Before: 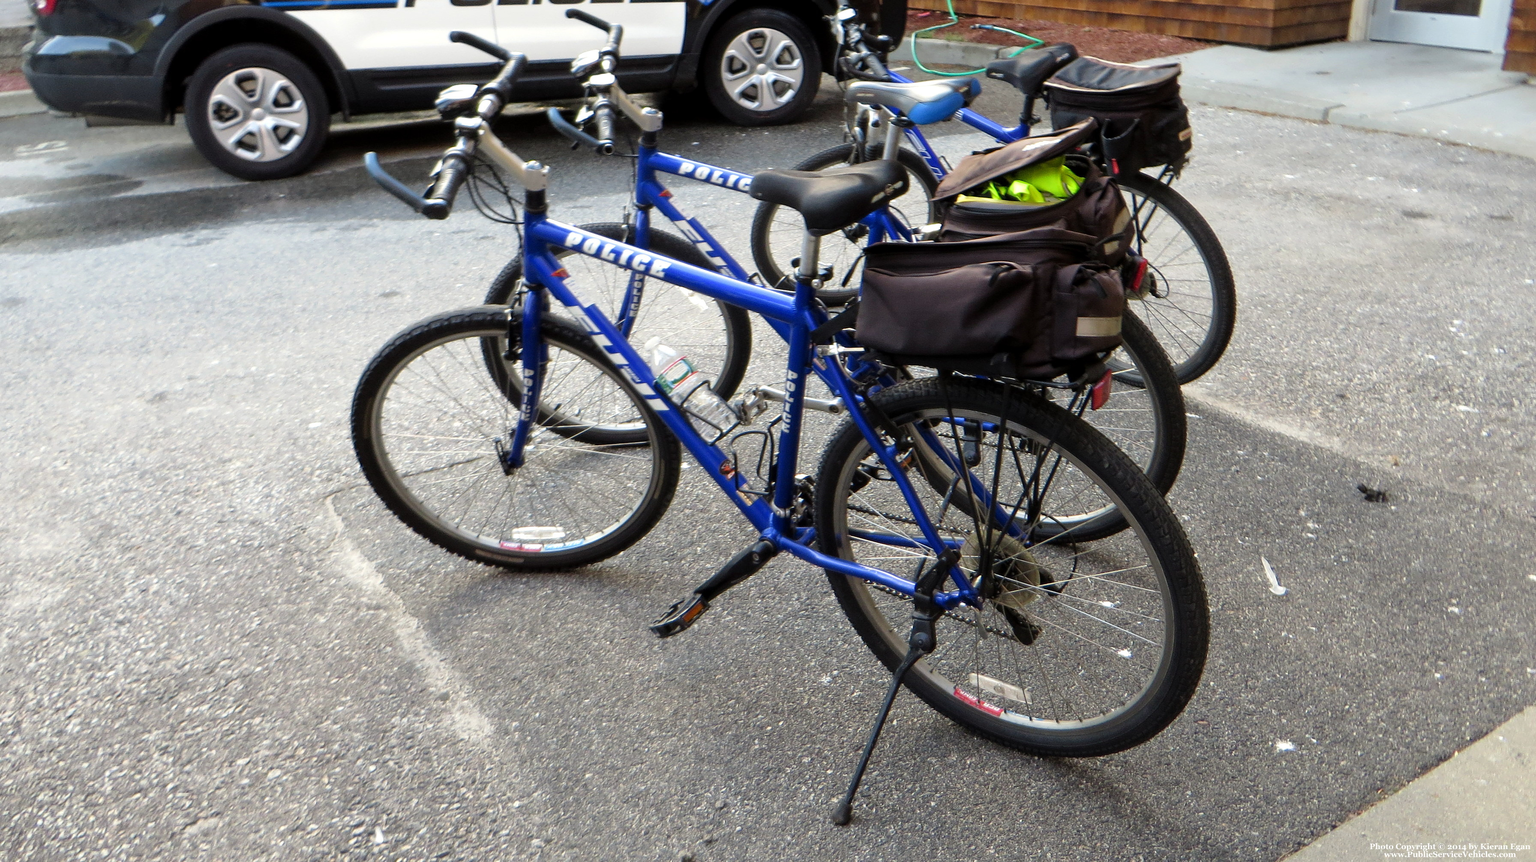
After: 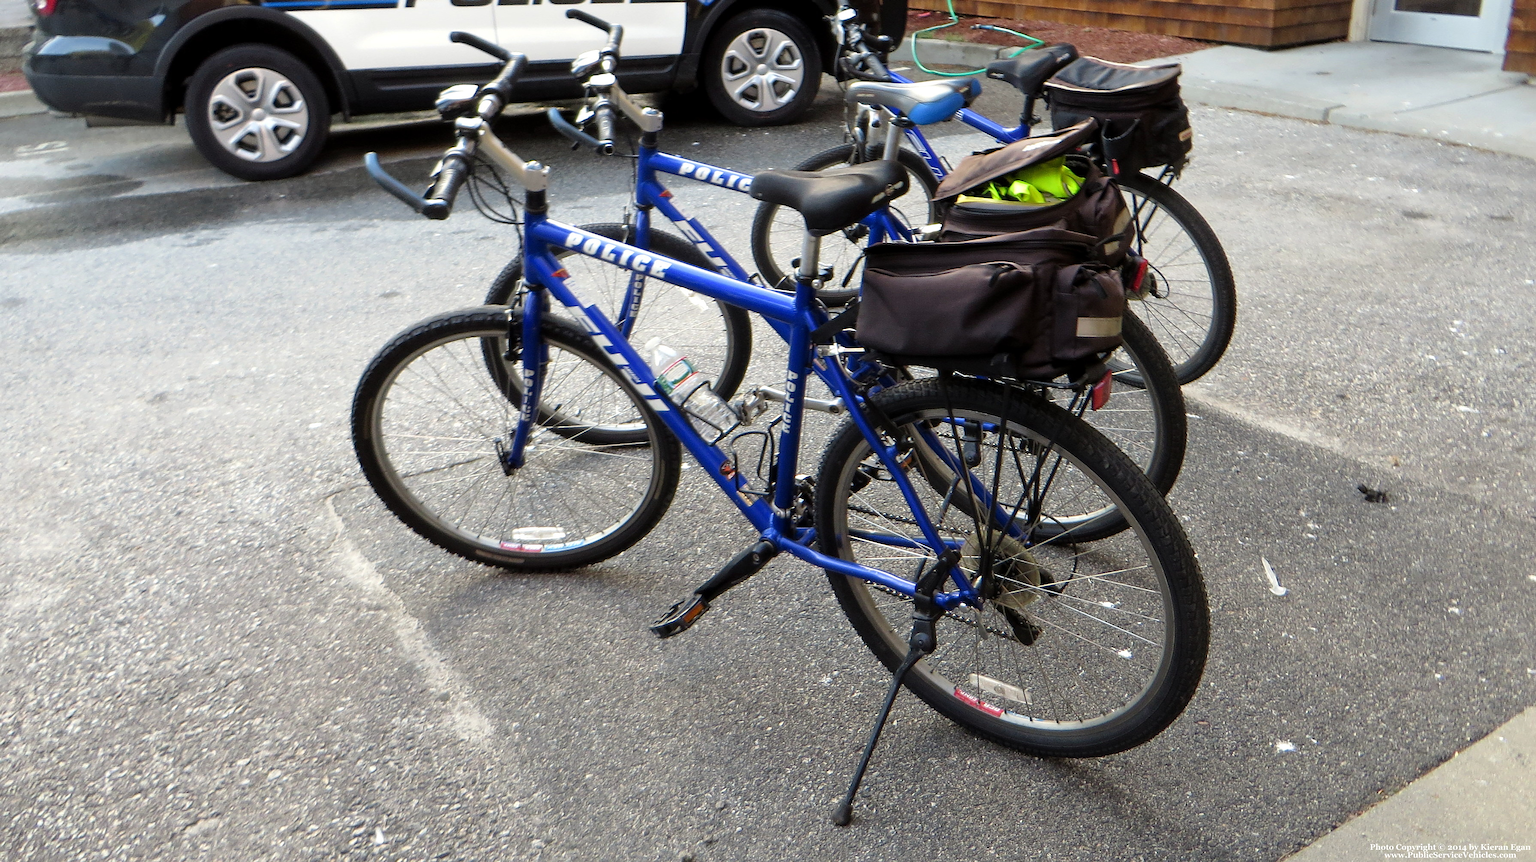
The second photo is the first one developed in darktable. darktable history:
sharpen: radius 1.601, amount 0.366, threshold 1.304
